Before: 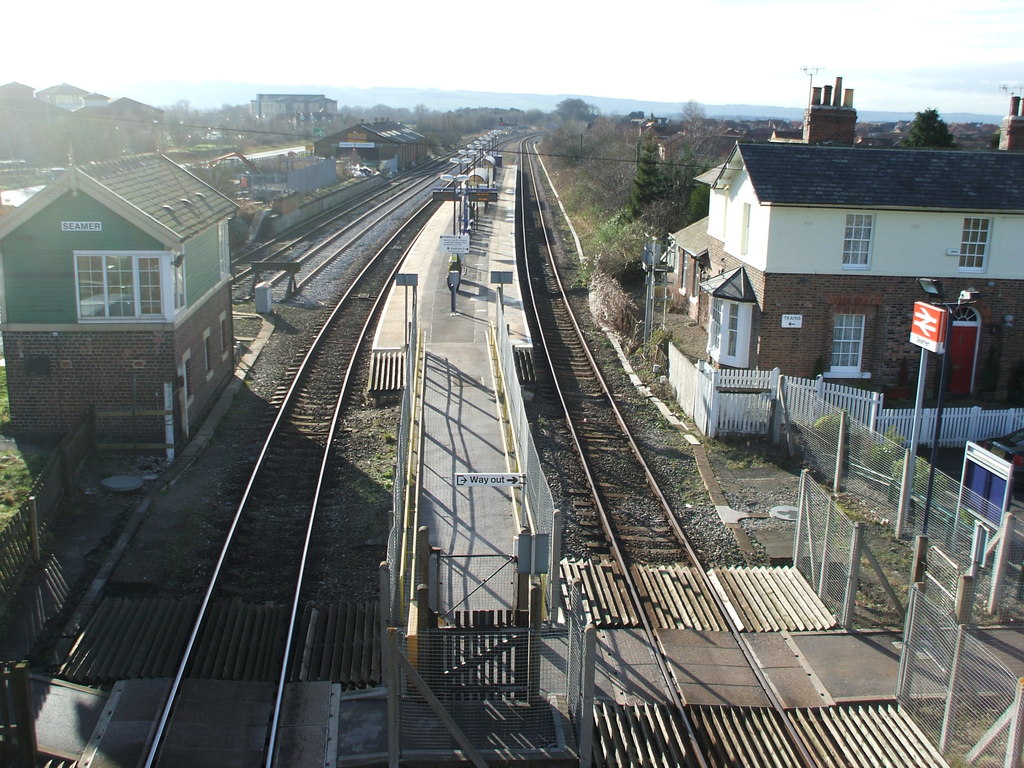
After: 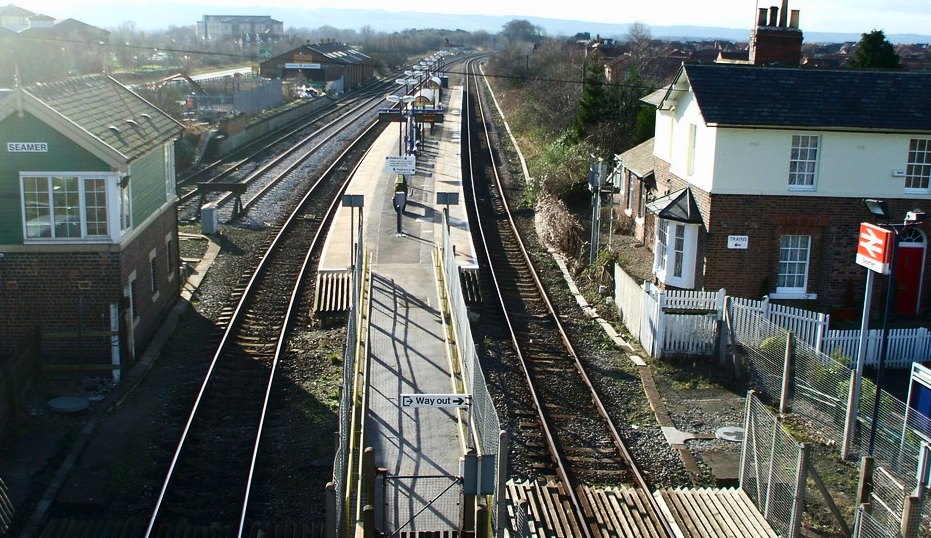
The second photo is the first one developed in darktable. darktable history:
crop: left 5.367%, top 10.409%, right 3.711%, bottom 19.451%
exposure: exposure -0.043 EV, compensate exposure bias true, compensate highlight preservation false
contrast brightness saturation: contrast 0.208, brightness -0.106, saturation 0.211
